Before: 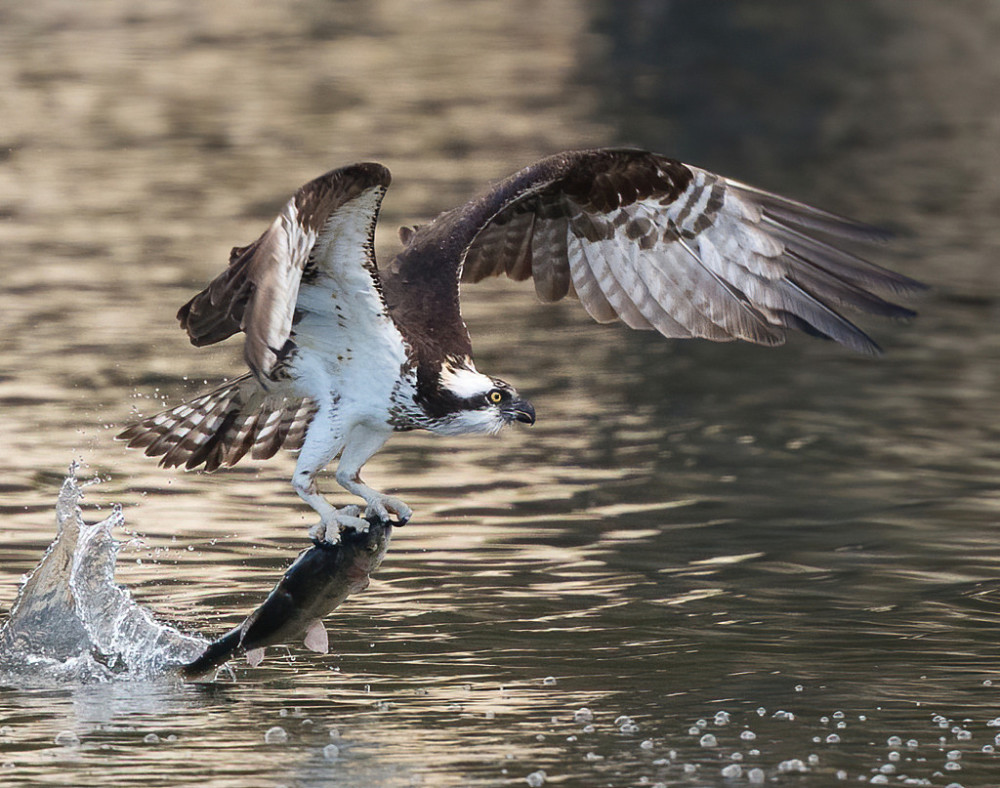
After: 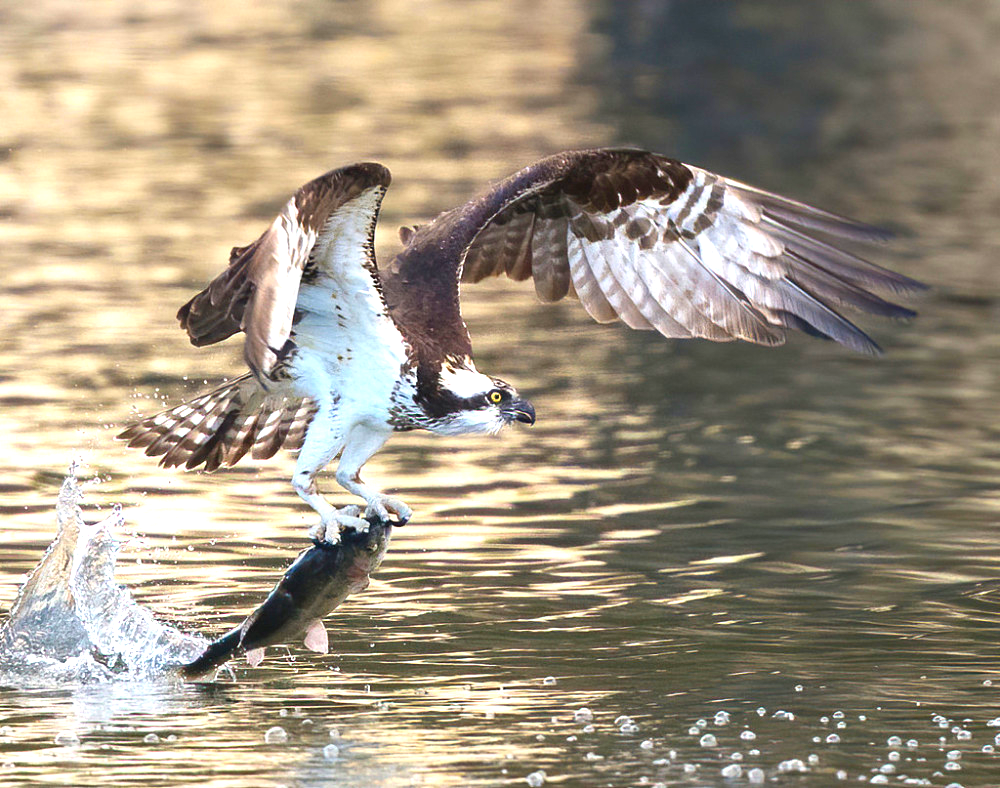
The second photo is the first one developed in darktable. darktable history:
exposure: exposure 1 EV, compensate highlight preservation false
color balance rgb: linear chroma grading › global chroma 9.31%, global vibrance 41.49%
